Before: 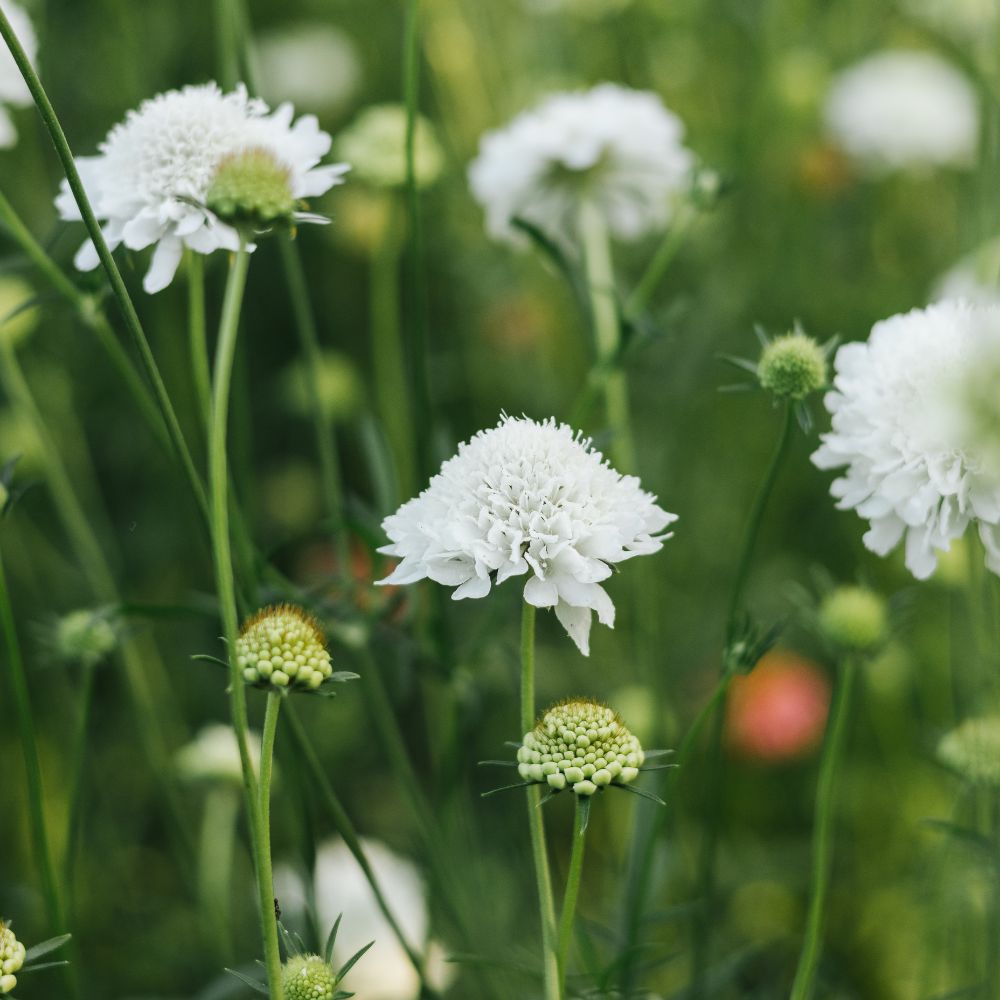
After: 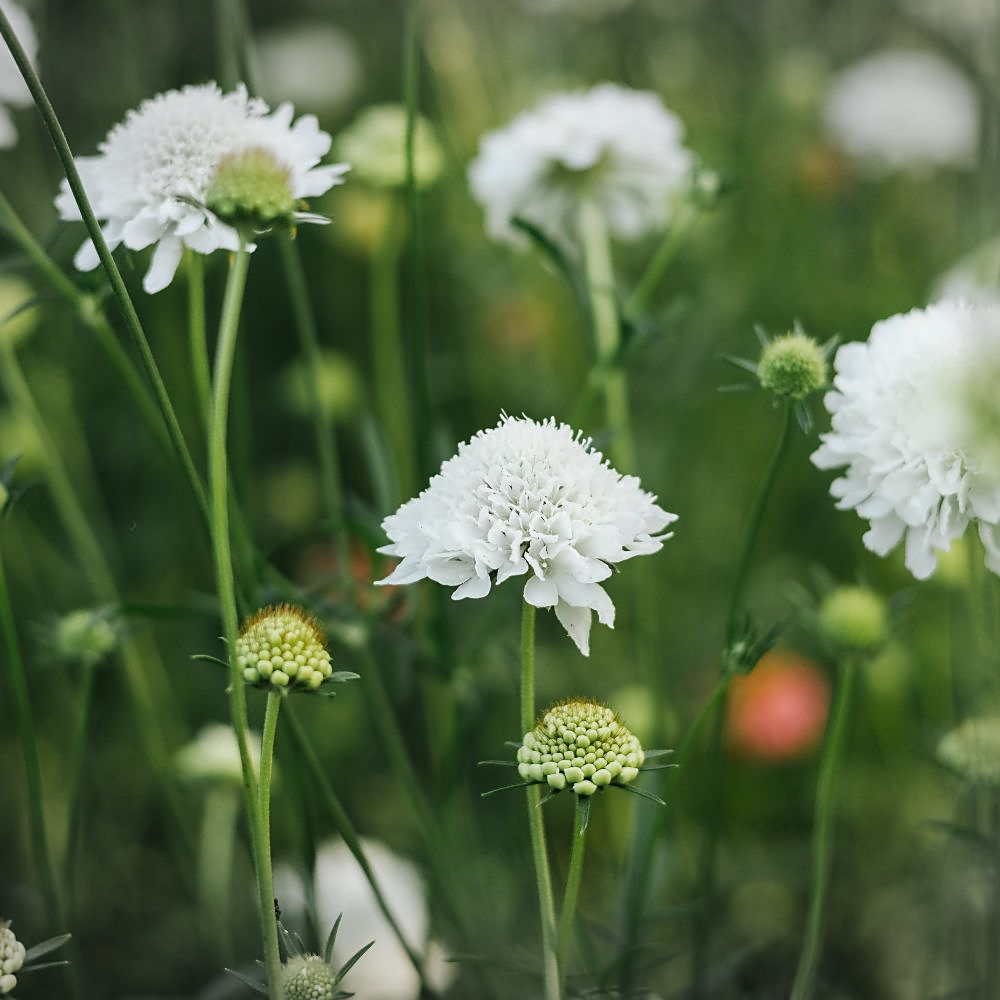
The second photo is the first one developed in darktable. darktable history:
vignetting: fall-off start 100%, brightness -0.282, width/height ratio 1.31
sharpen: radius 1.864, amount 0.398, threshold 1.271
